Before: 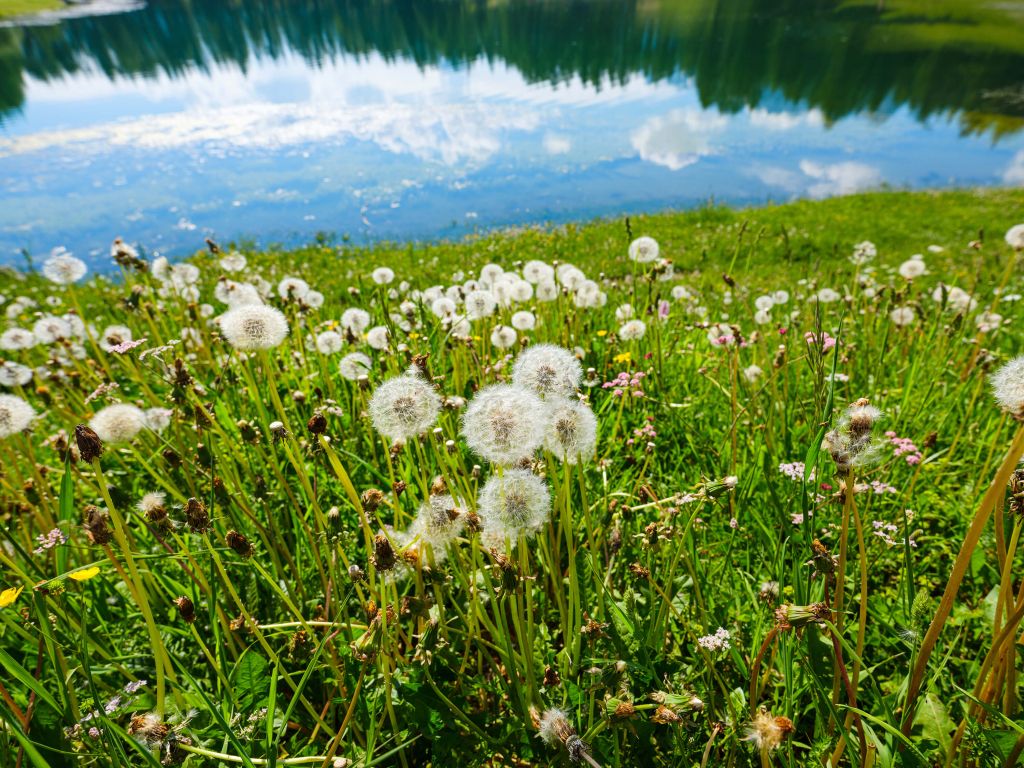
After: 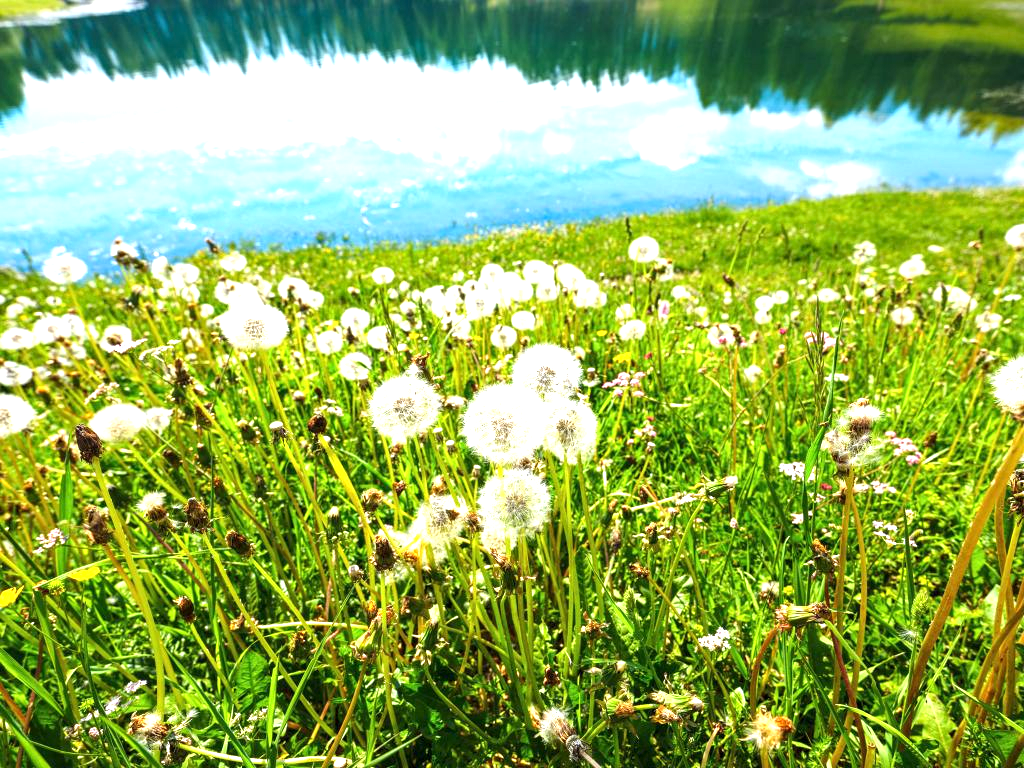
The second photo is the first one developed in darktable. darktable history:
exposure: black level correction 0, exposure 1.2 EV, compensate exposure bias true, compensate highlight preservation false
local contrast: highlights 100%, shadows 100%, detail 120%, midtone range 0.2
